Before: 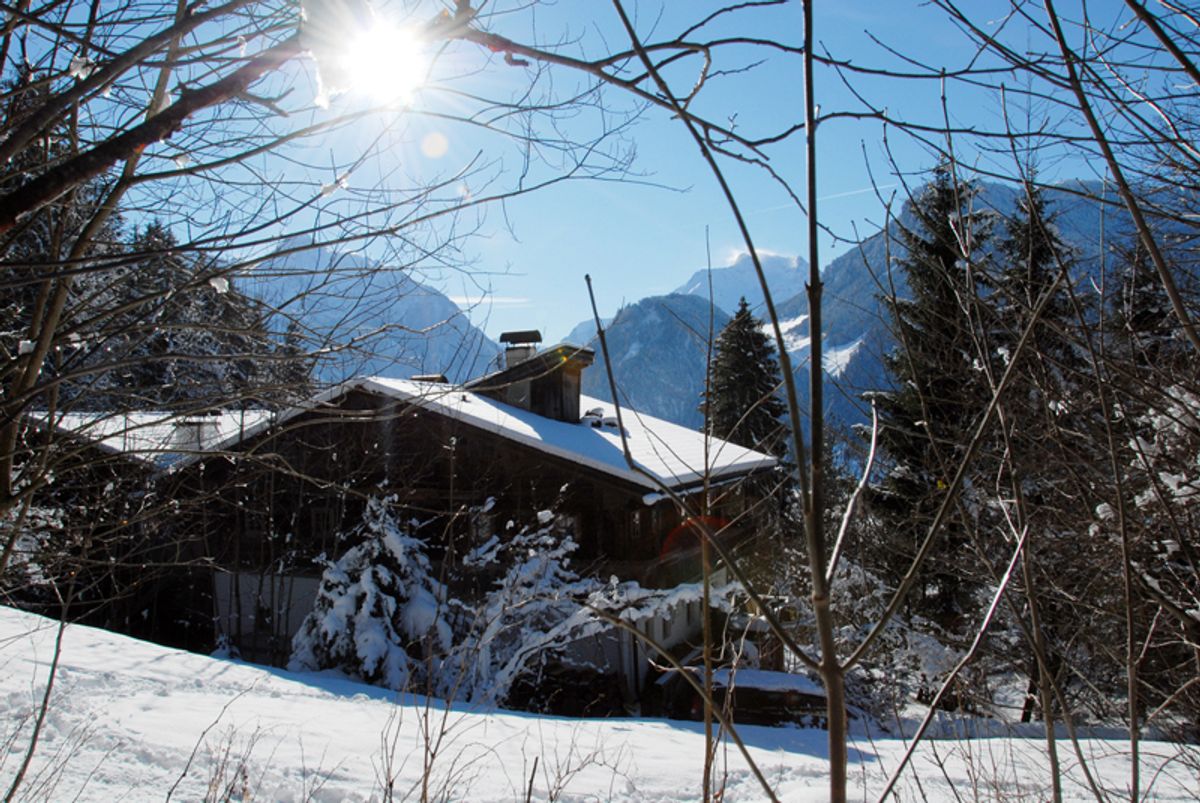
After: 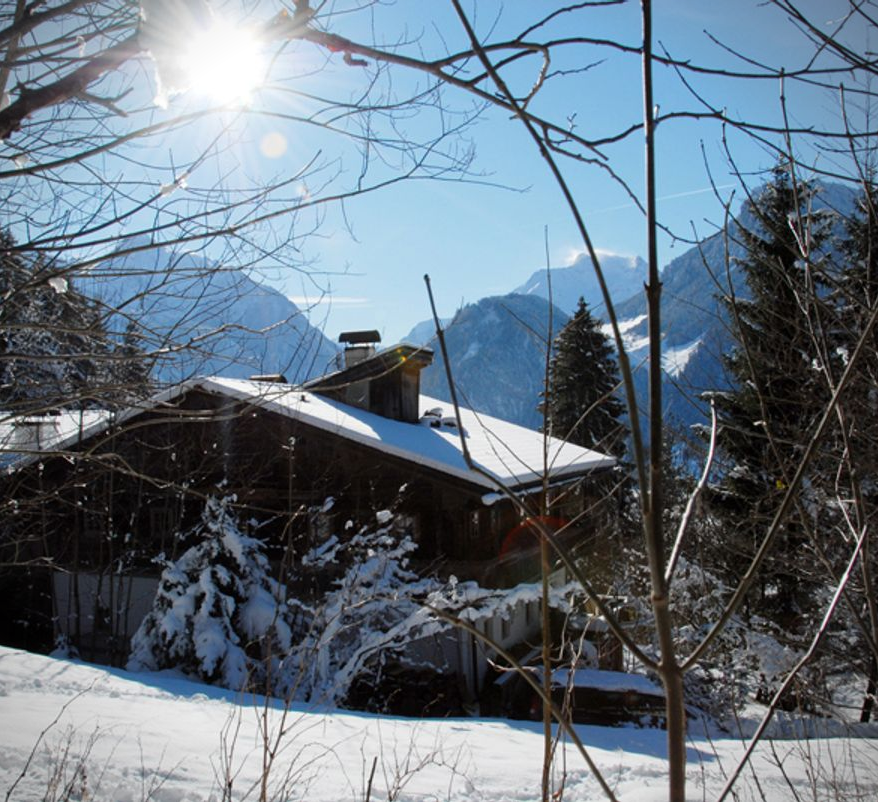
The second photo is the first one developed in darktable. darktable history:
vignetting: fall-off start 91.19%
crop: left 13.443%, right 13.31%
